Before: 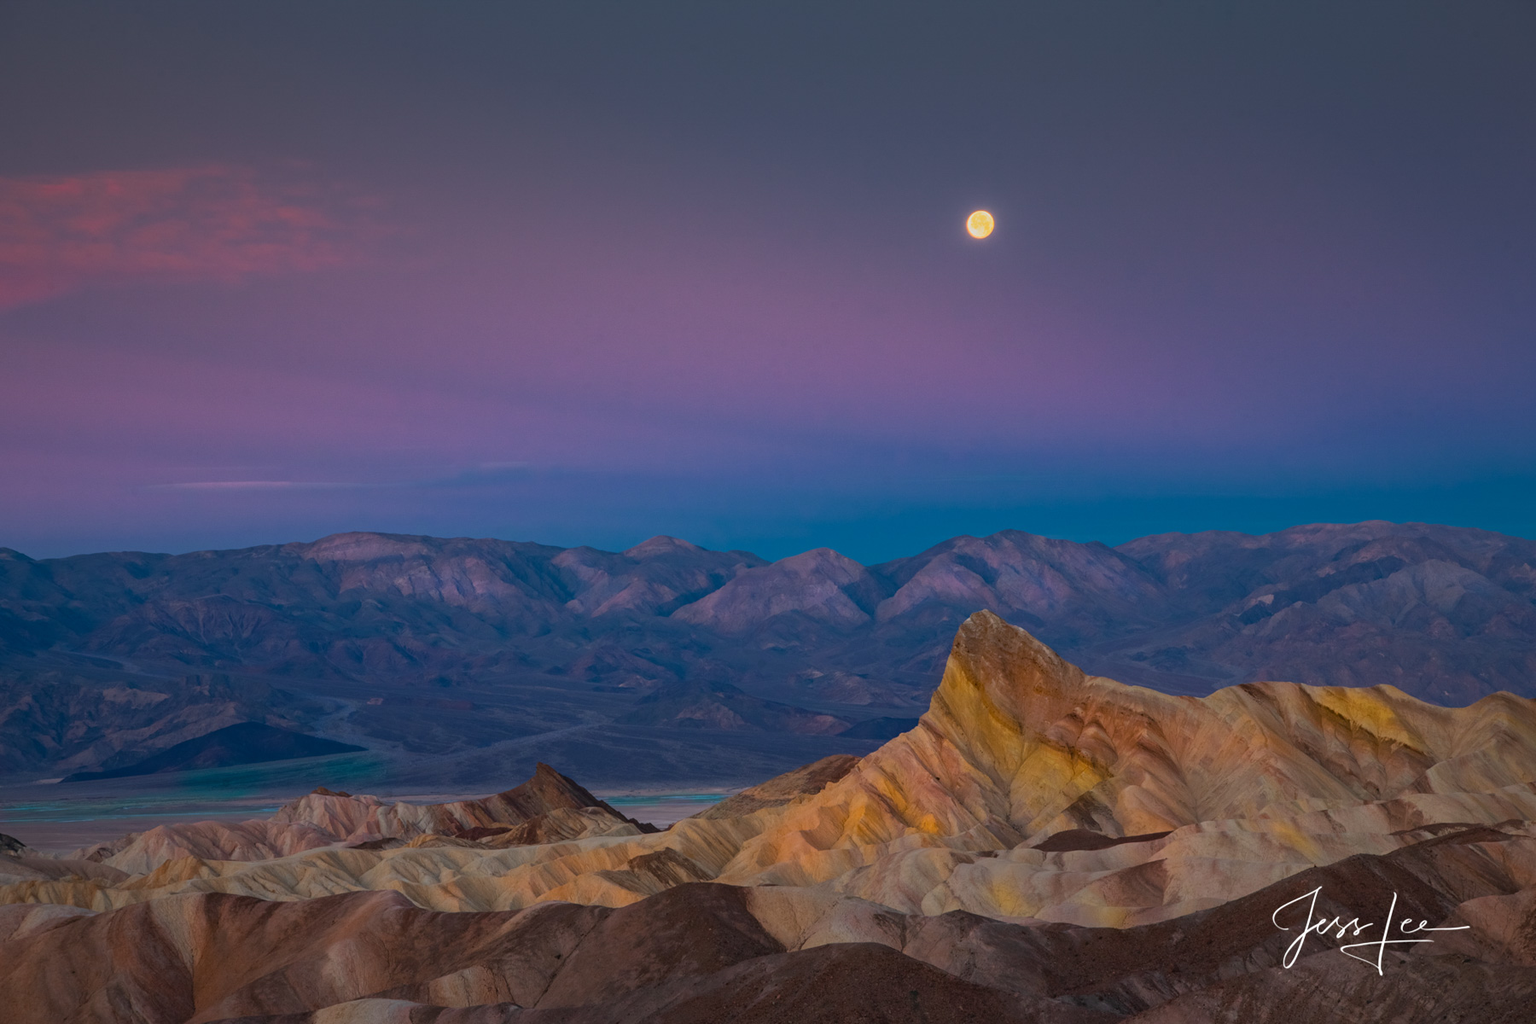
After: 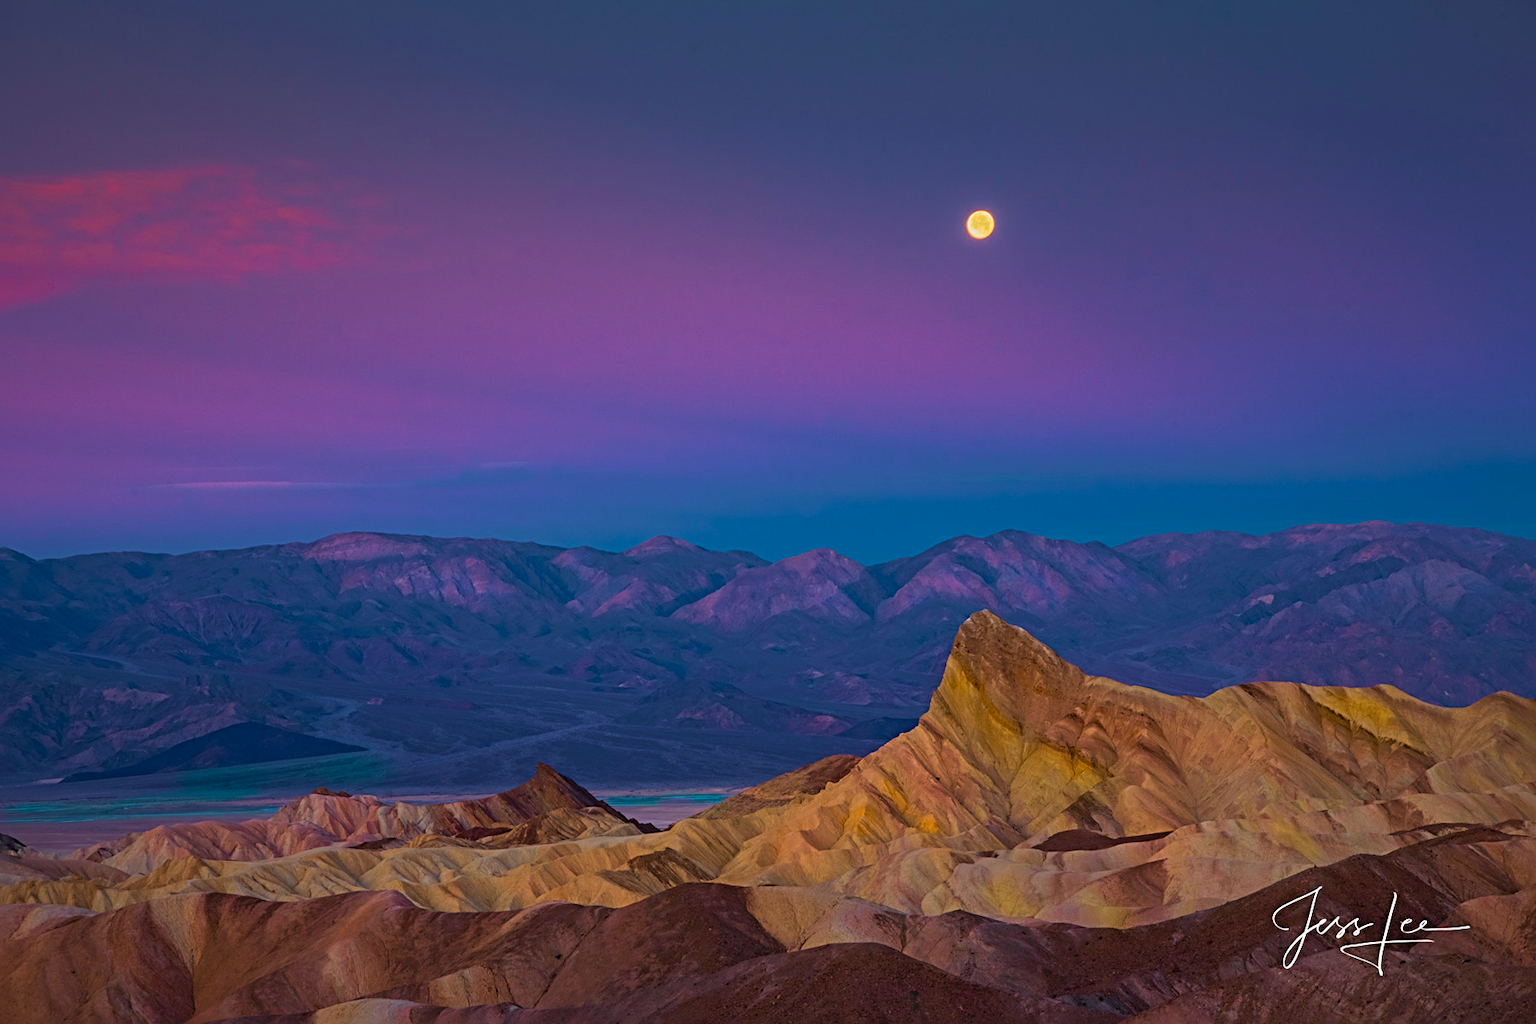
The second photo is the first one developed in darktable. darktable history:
velvia: strength 74.12%
color balance rgb: shadows lift › chroma 3.089%, shadows lift › hue 278.01°, linear chroma grading › global chroma 9.7%, perceptual saturation grading › global saturation 0.33%
sharpen: radius 3.996
